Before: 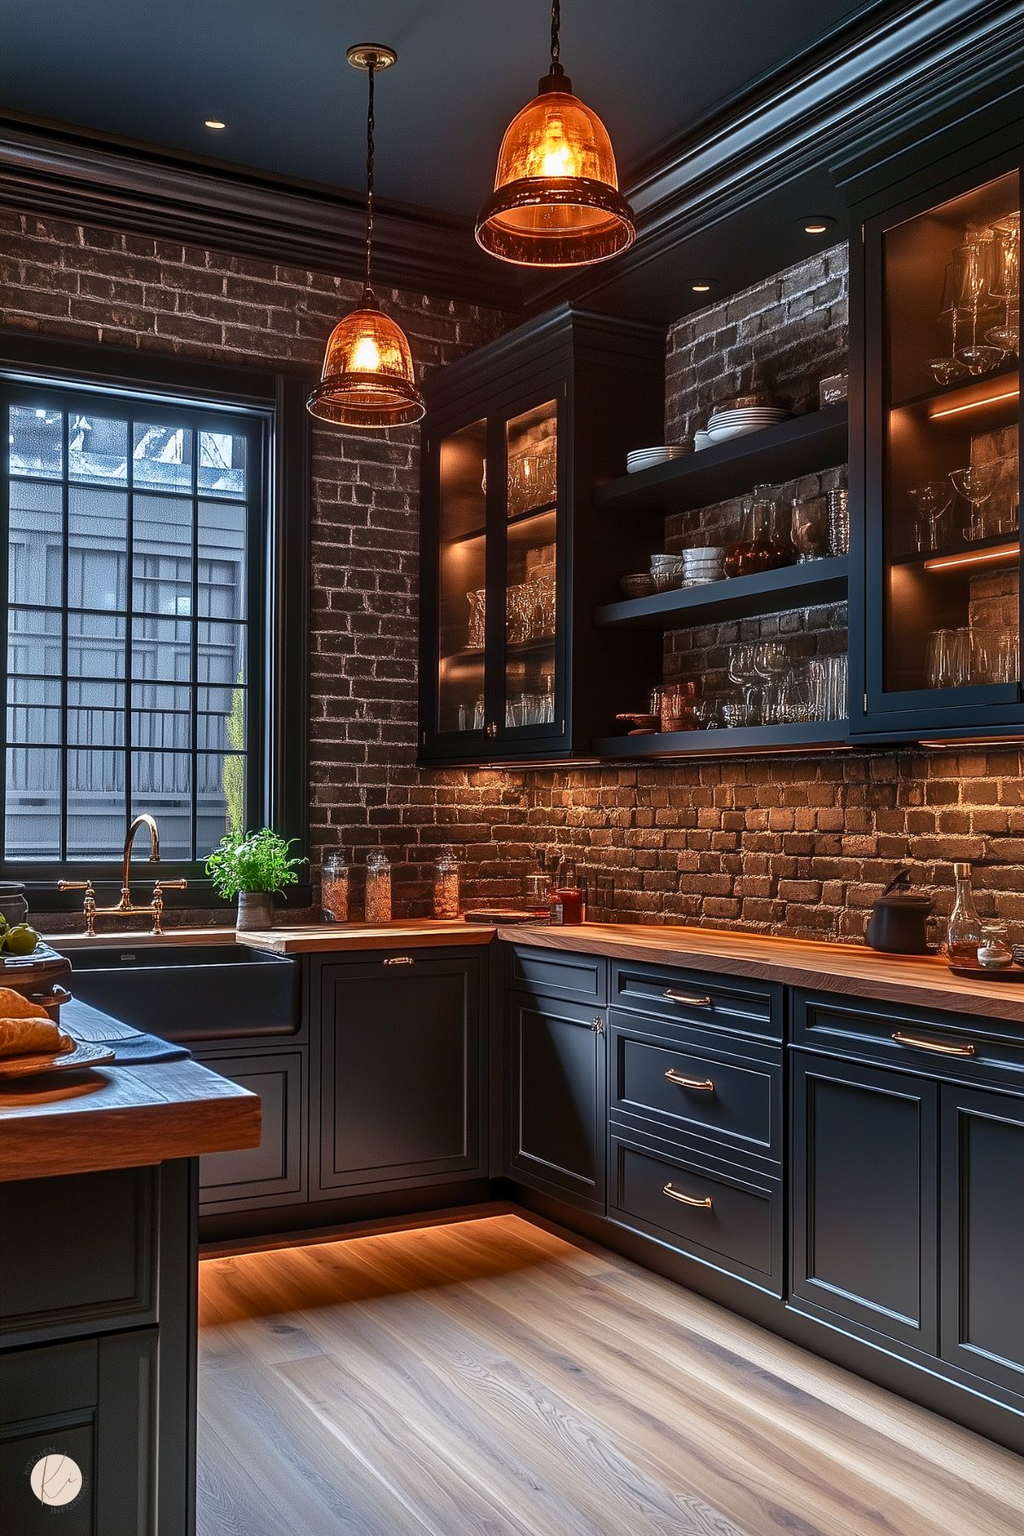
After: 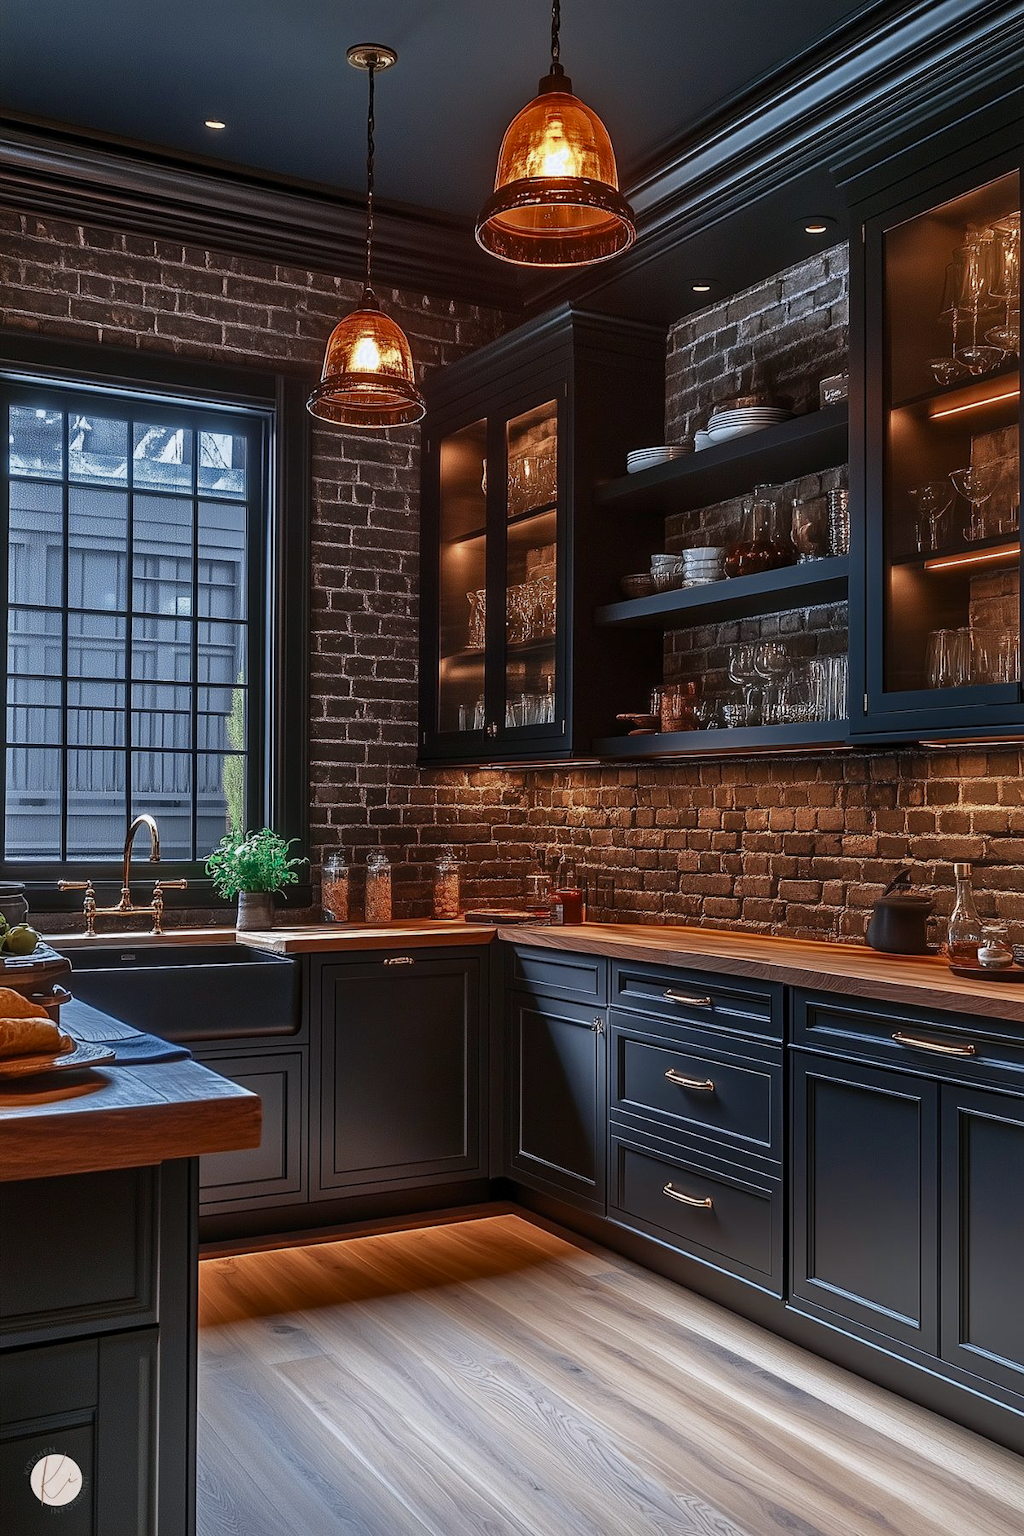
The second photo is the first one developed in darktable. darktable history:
white balance: red 0.98, blue 1.034
color zones: curves: ch0 [(0, 0.5) (0.125, 0.4) (0.25, 0.5) (0.375, 0.4) (0.5, 0.4) (0.625, 0.35) (0.75, 0.35) (0.875, 0.5)]; ch1 [(0, 0.35) (0.125, 0.45) (0.25, 0.35) (0.375, 0.35) (0.5, 0.35) (0.625, 0.35) (0.75, 0.45) (0.875, 0.35)]; ch2 [(0, 0.6) (0.125, 0.5) (0.25, 0.5) (0.375, 0.6) (0.5, 0.6) (0.625, 0.5) (0.75, 0.5) (0.875, 0.5)]
